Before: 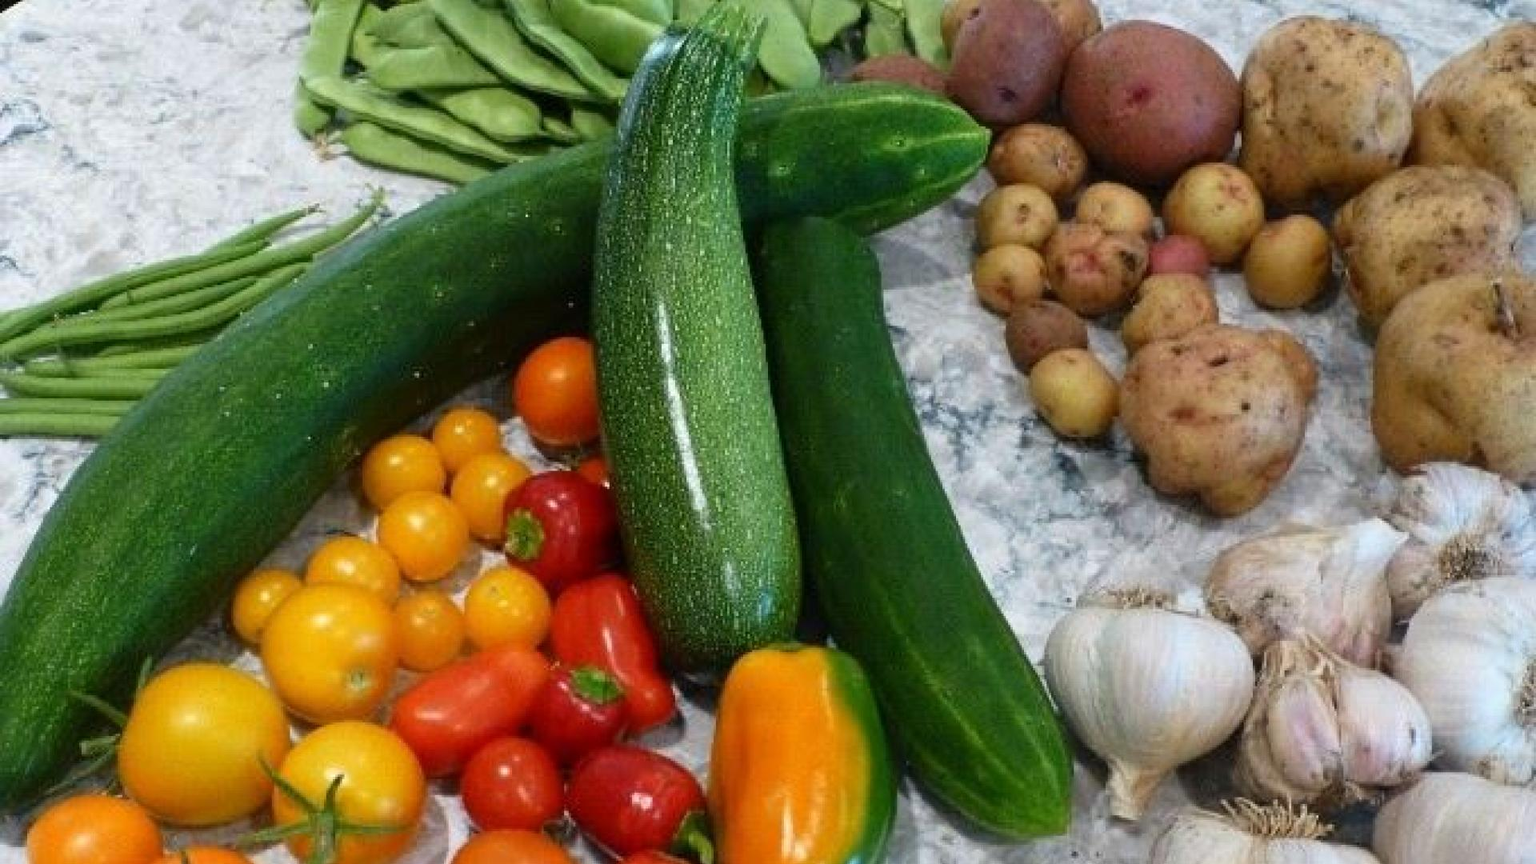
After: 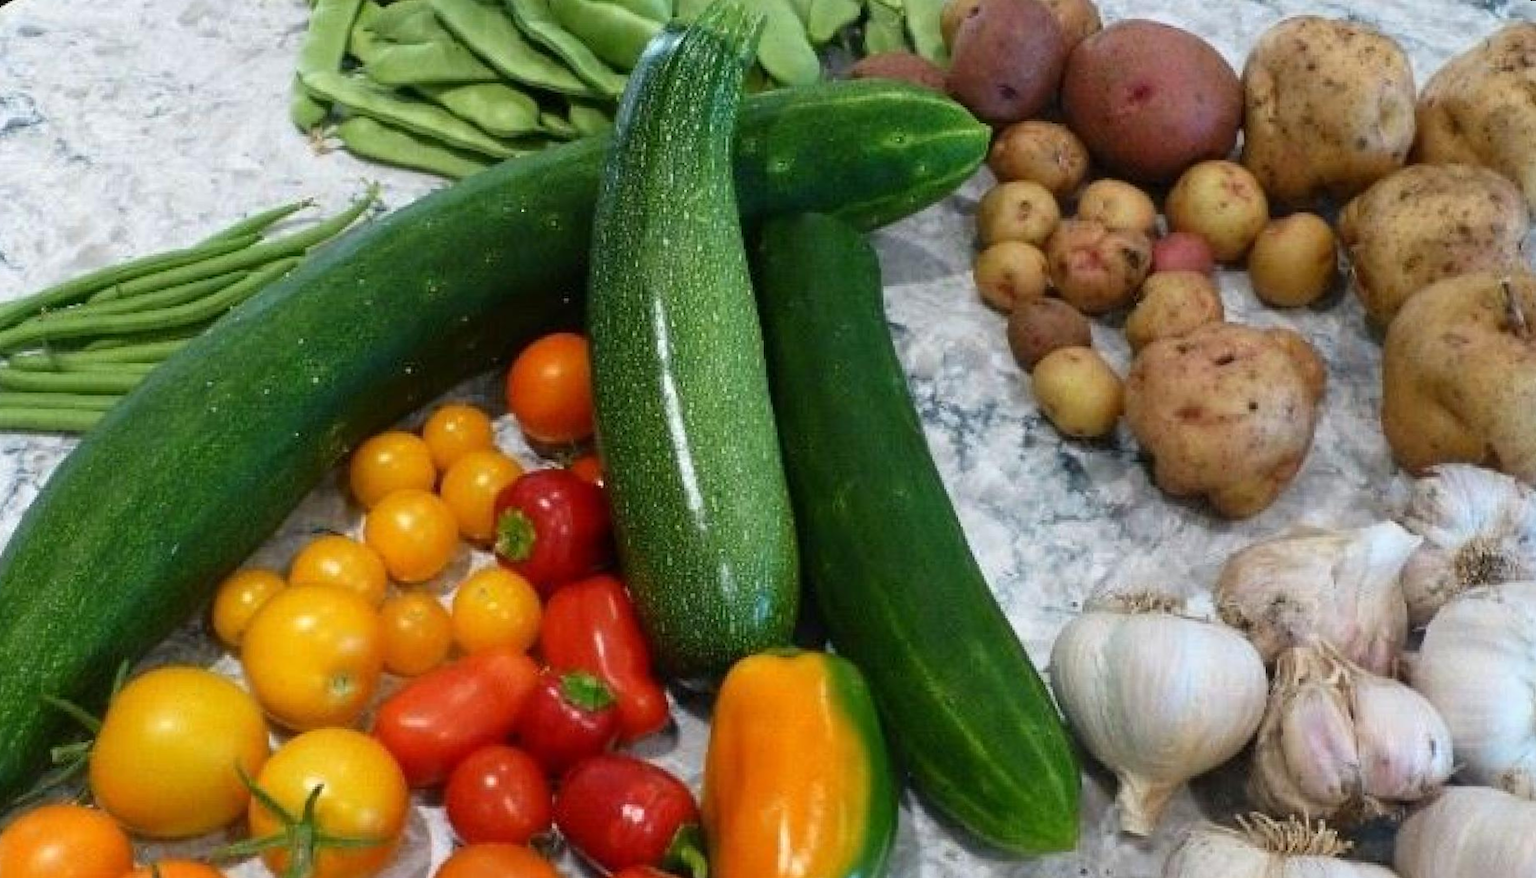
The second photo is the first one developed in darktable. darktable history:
tone equalizer: on, module defaults
rotate and perspective: rotation 0.226°, lens shift (vertical) -0.042, crop left 0.023, crop right 0.982, crop top 0.006, crop bottom 0.994
